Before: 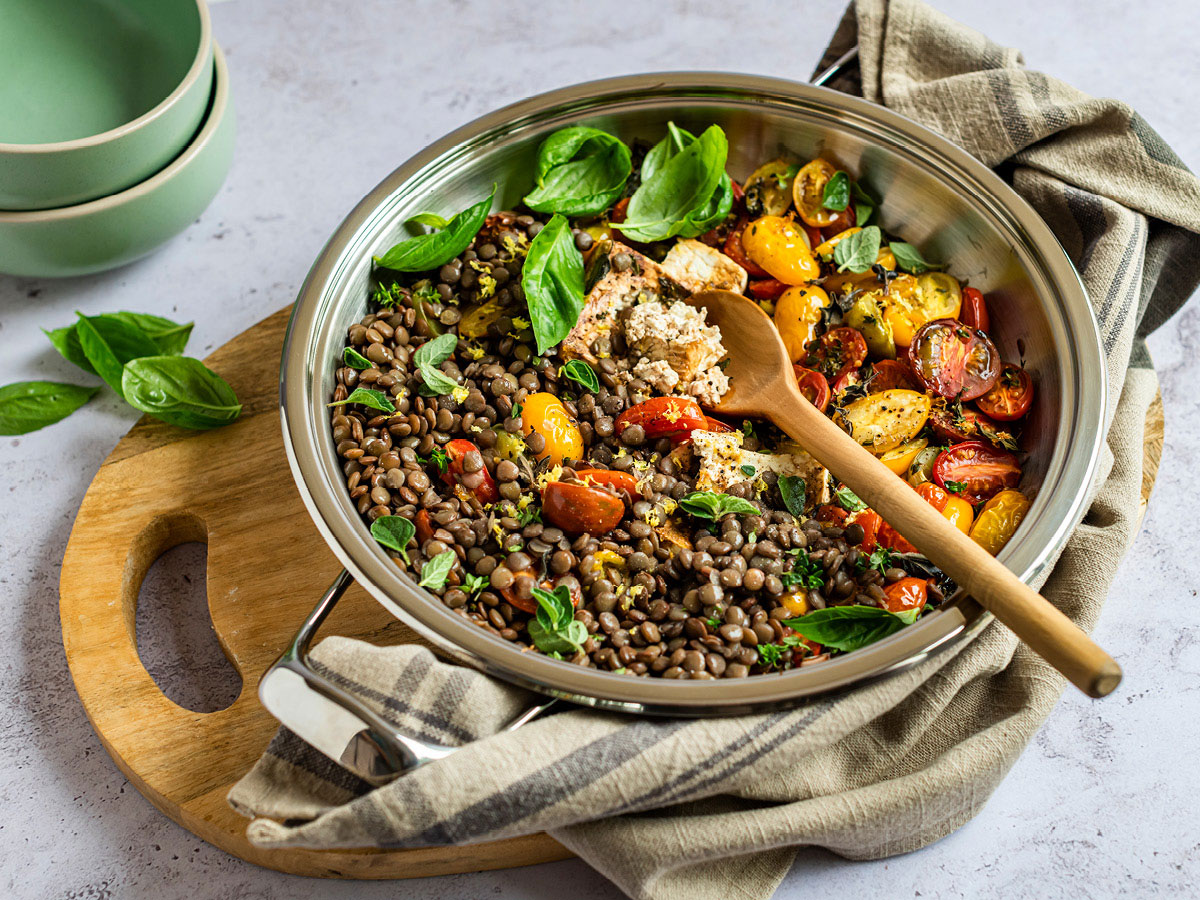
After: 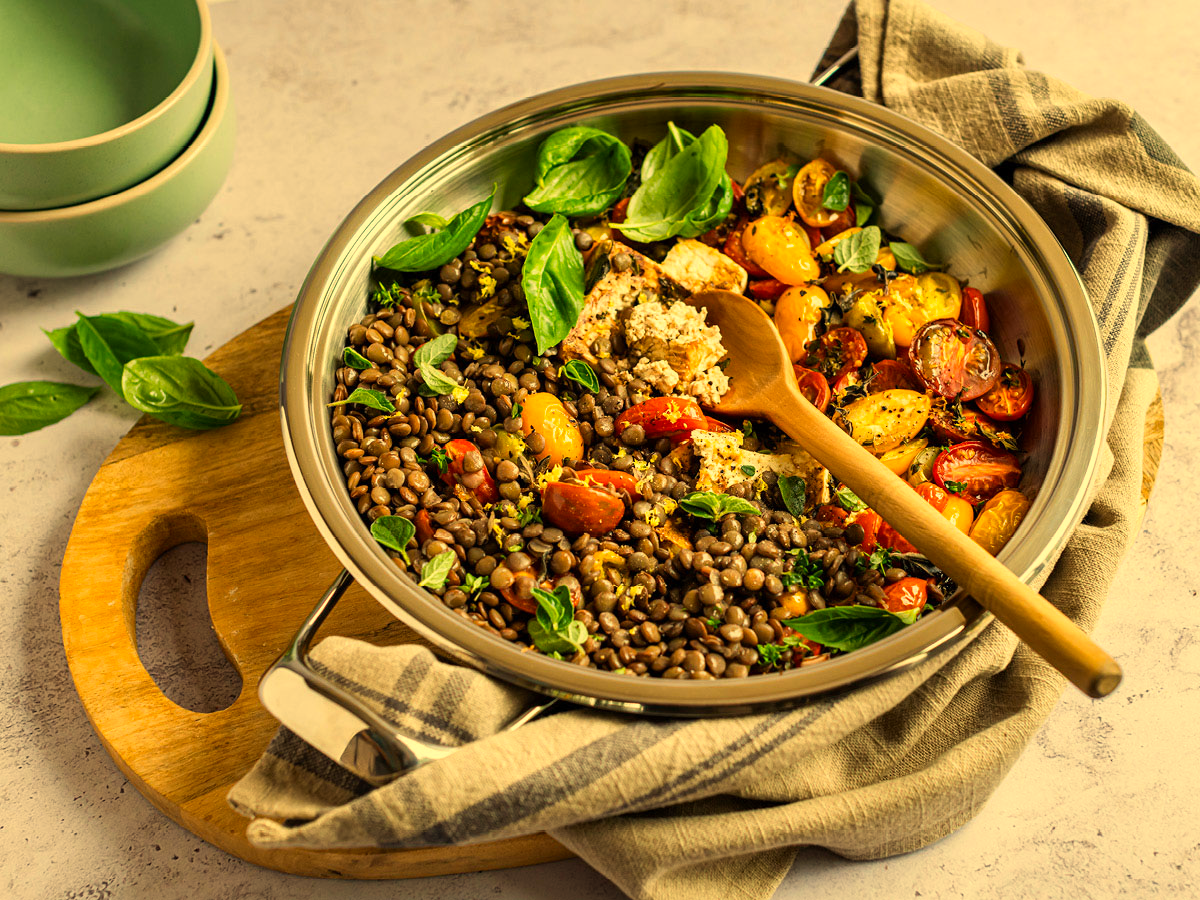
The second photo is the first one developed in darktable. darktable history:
white balance: red 1.123, blue 0.83
color correction: highlights a* 2.72, highlights b* 22.8
